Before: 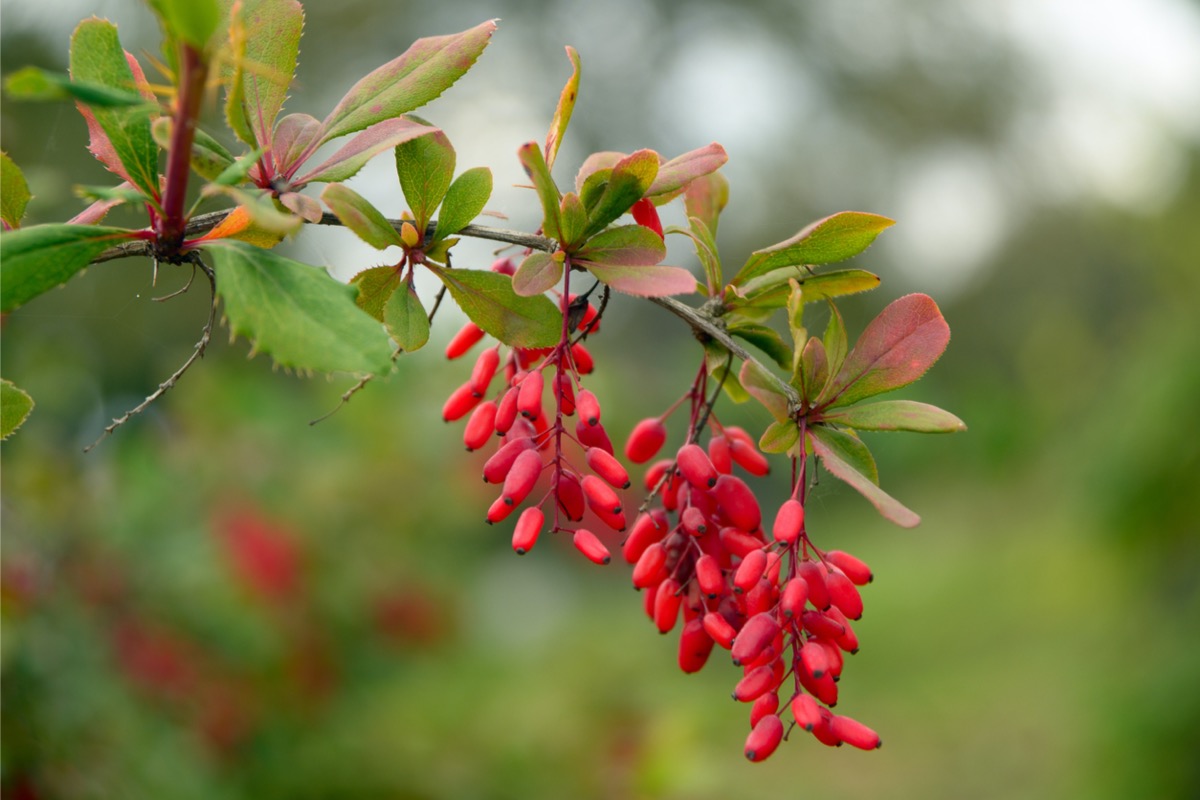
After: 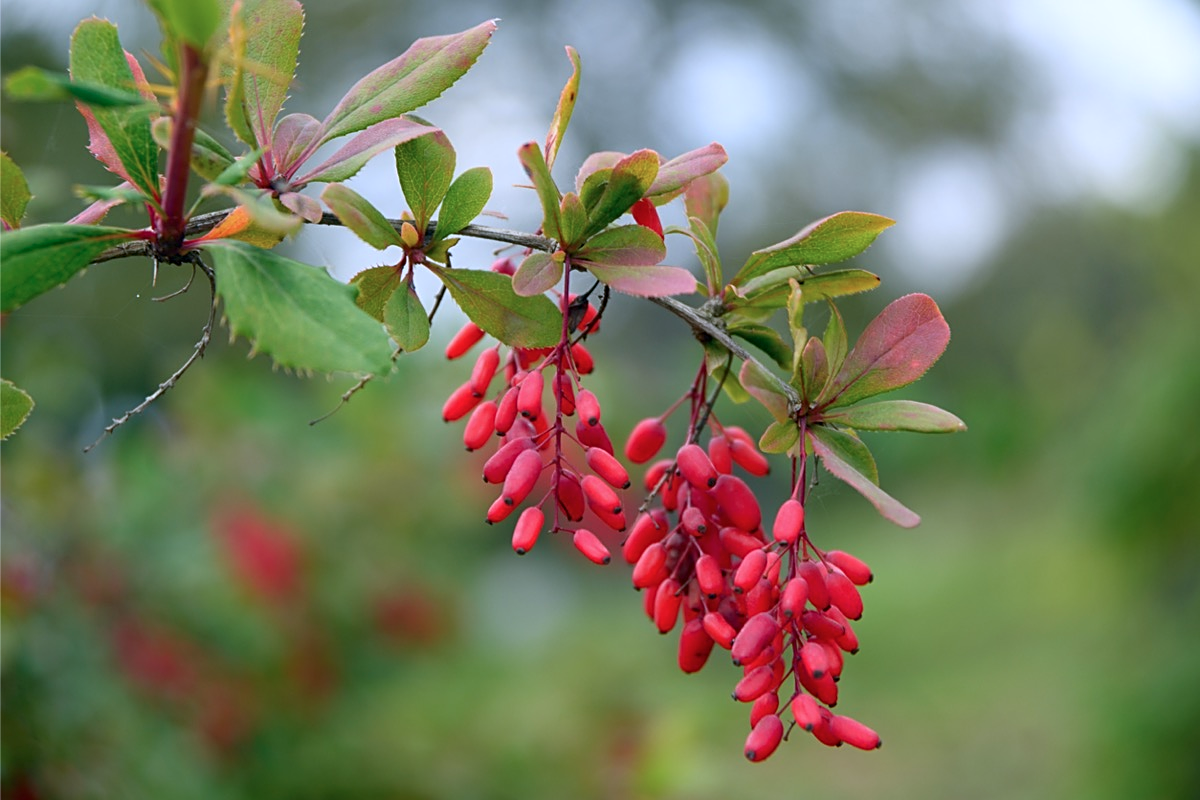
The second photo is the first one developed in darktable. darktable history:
sharpen: on, module defaults
color calibration: illuminant as shot in camera, x 0.377, y 0.392, temperature 4169.3 K, saturation algorithm version 1 (2020)
